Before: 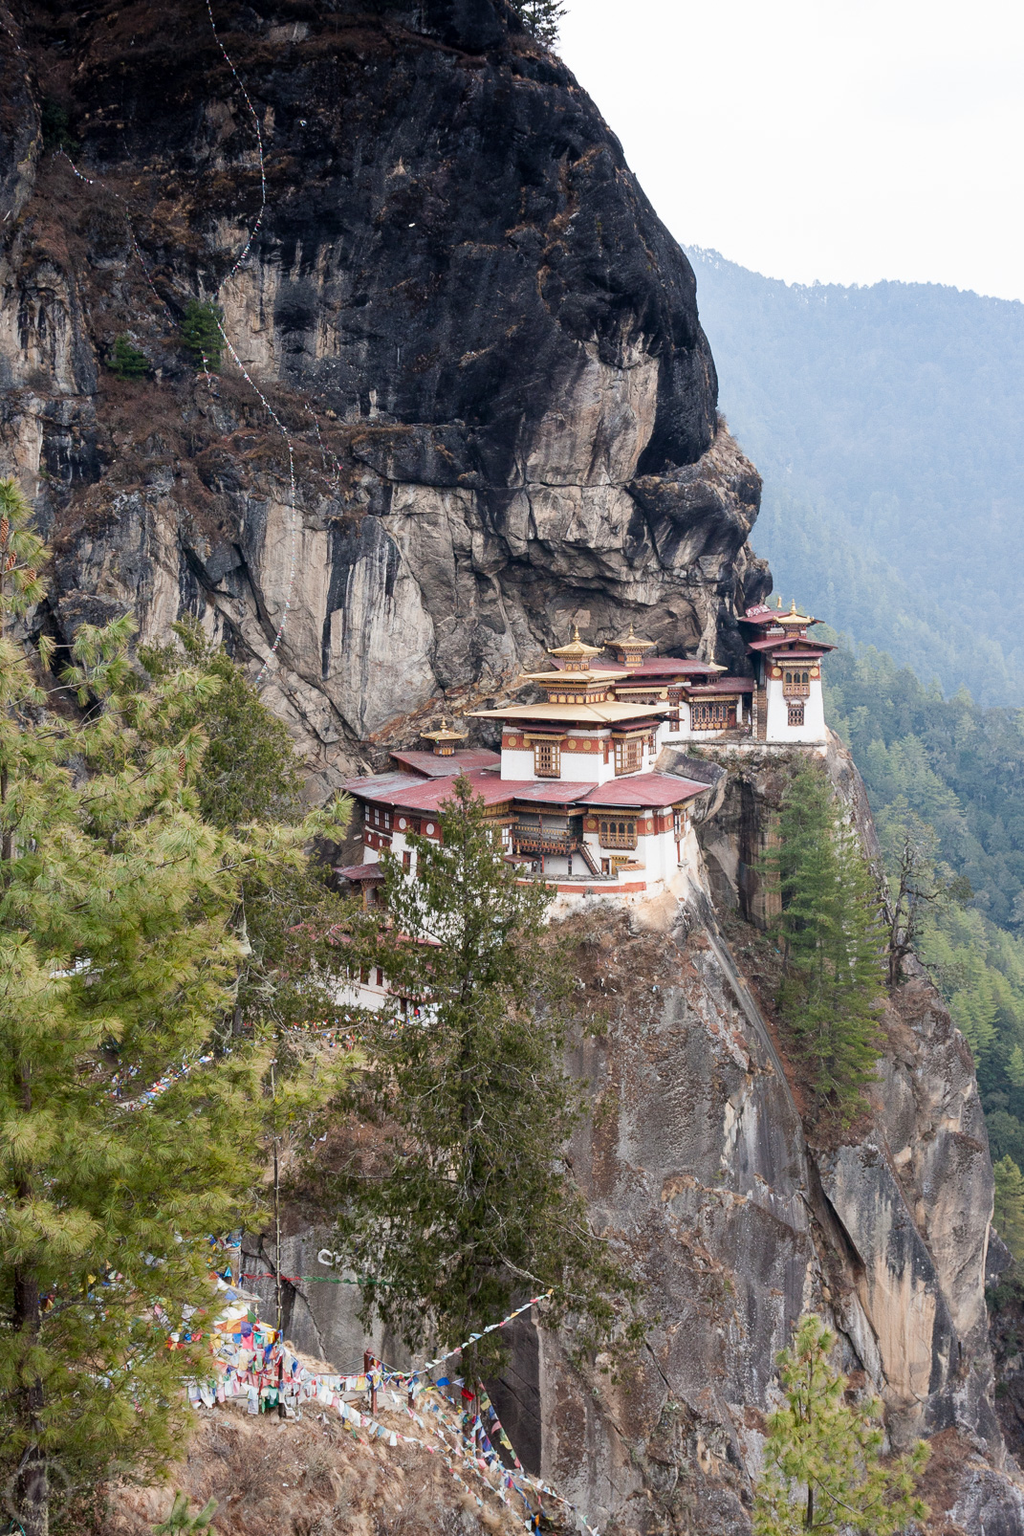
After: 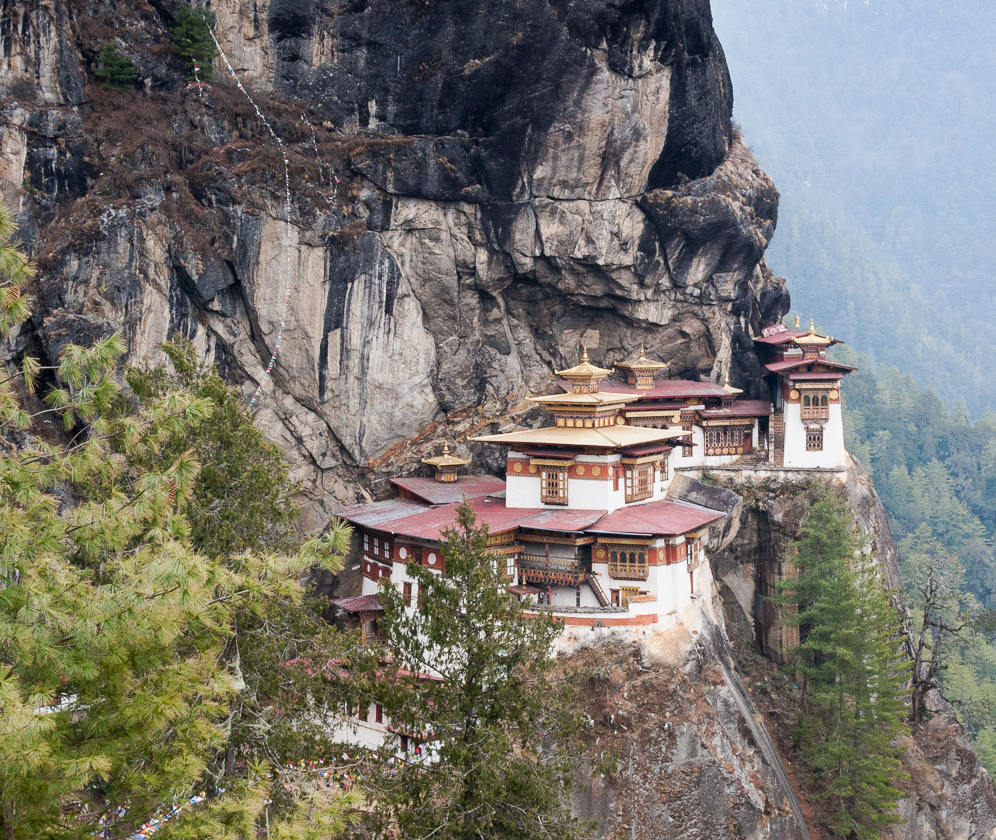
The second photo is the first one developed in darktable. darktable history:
tone curve: curves: ch0 [(0, 0) (0.003, 0.003) (0.011, 0.011) (0.025, 0.025) (0.044, 0.044) (0.069, 0.069) (0.1, 0.099) (0.136, 0.135) (0.177, 0.177) (0.224, 0.224) (0.277, 0.276) (0.335, 0.334) (0.399, 0.398) (0.468, 0.467) (0.543, 0.565) (0.623, 0.641) (0.709, 0.723) (0.801, 0.81) (0.898, 0.902) (1, 1)], preserve colors none
crop: left 1.744%, top 19.225%, right 5.069%, bottom 28.357%
